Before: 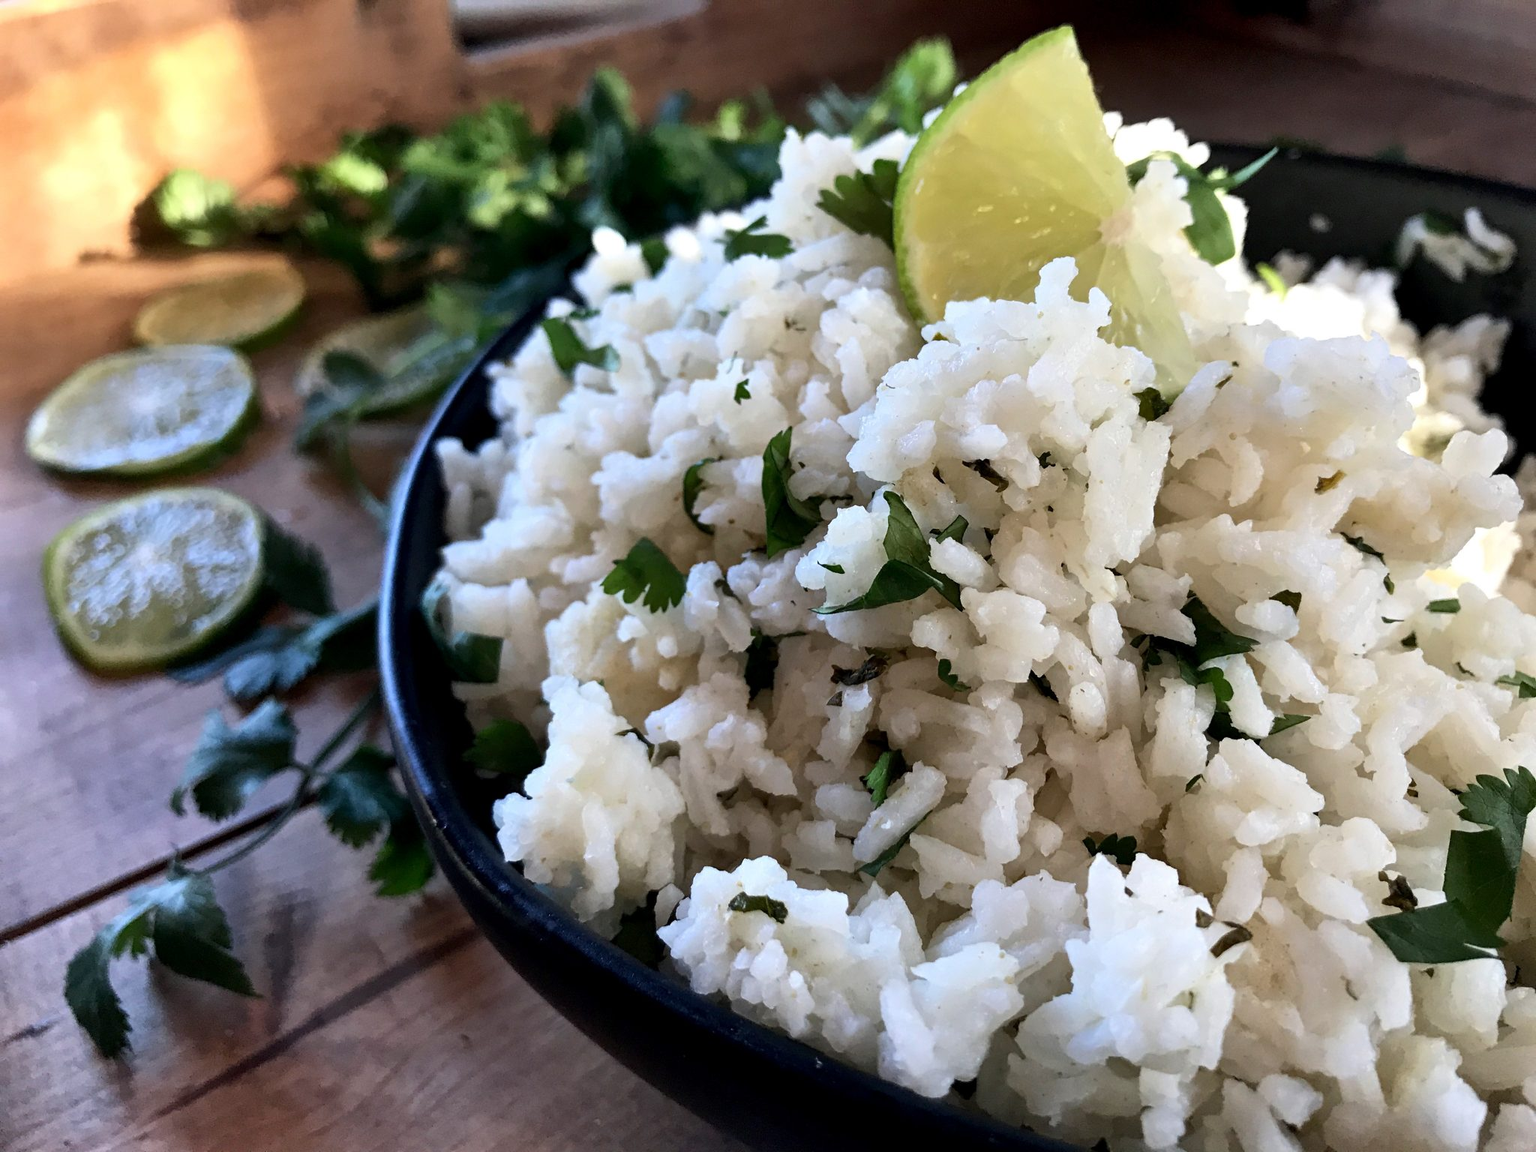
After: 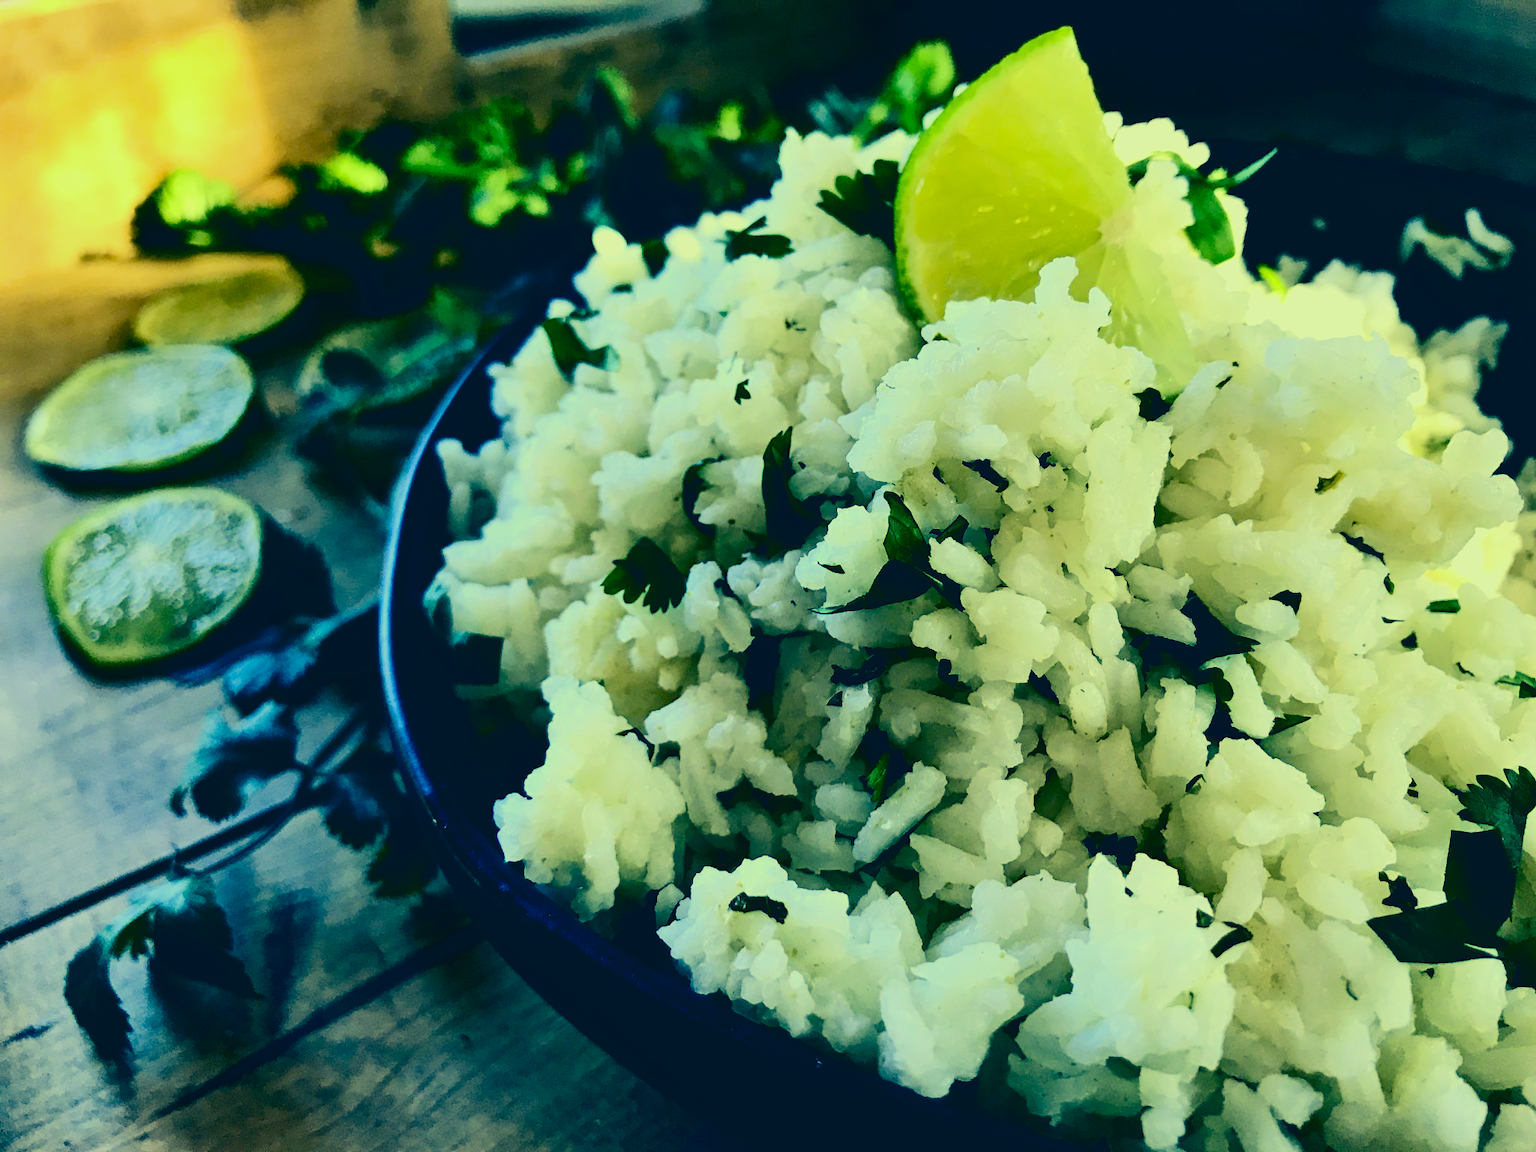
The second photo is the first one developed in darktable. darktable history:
exposure: exposure 0.201 EV, compensate highlight preservation false
filmic rgb: black relative exposure -16 EV, white relative exposure 5.32 EV, hardness 5.9, contrast 1.248, color science v6 (2022)
color balance rgb: perceptual saturation grading › global saturation 20%, perceptual saturation grading › highlights -25.781%, perceptual saturation grading › shadows 49.805%, global vibrance 20%
color correction: highlights a* -15.14, highlights b* 39.53, shadows a* -39.42, shadows b* -25.57
tone curve: curves: ch0 [(0, 0) (0.003, 0.007) (0.011, 0.008) (0.025, 0.007) (0.044, 0.009) (0.069, 0.012) (0.1, 0.02) (0.136, 0.035) (0.177, 0.06) (0.224, 0.104) (0.277, 0.16) (0.335, 0.228) (0.399, 0.308) (0.468, 0.418) (0.543, 0.525) (0.623, 0.635) (0.709, 0.723) (0.801, 0.802) (0.898, 0.889) (1, 1)], color space Lab, independent channels, preserve colors none
